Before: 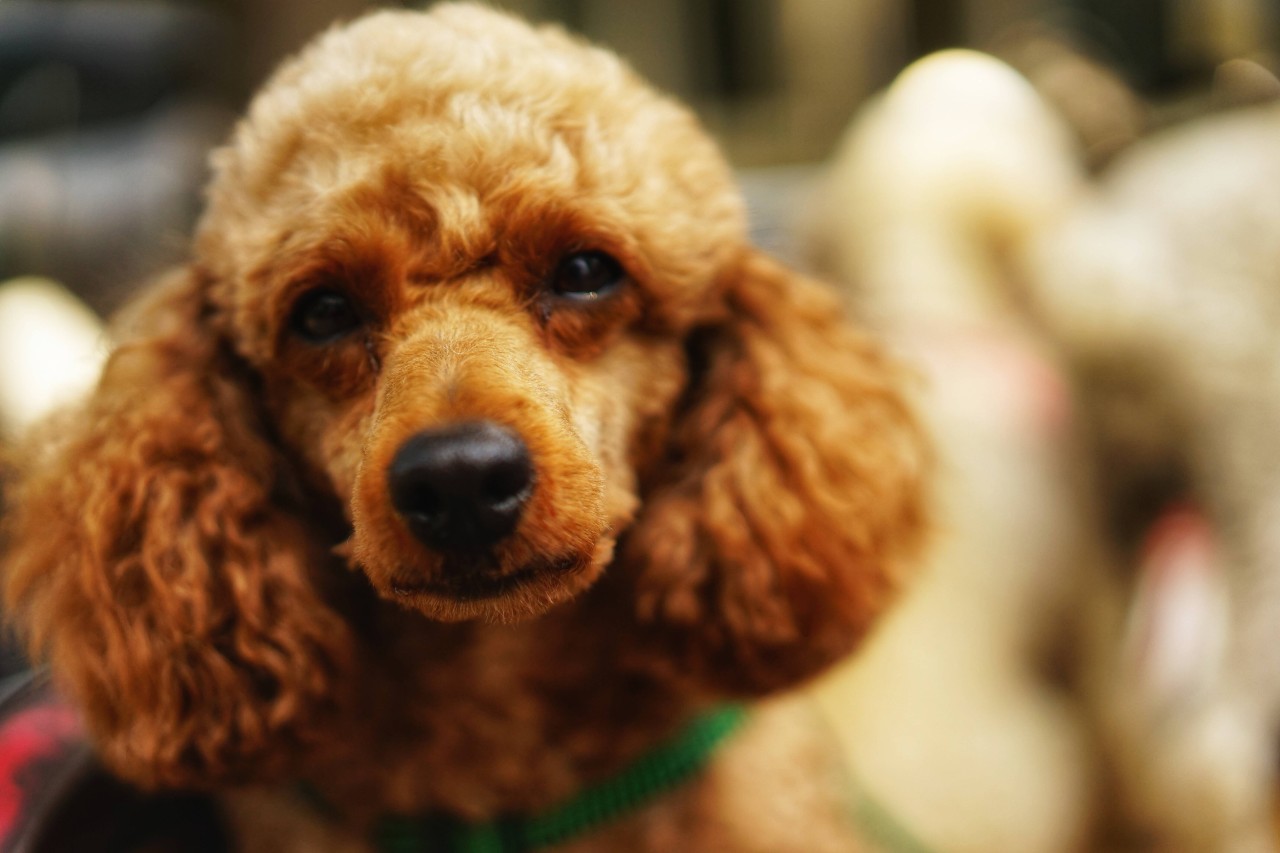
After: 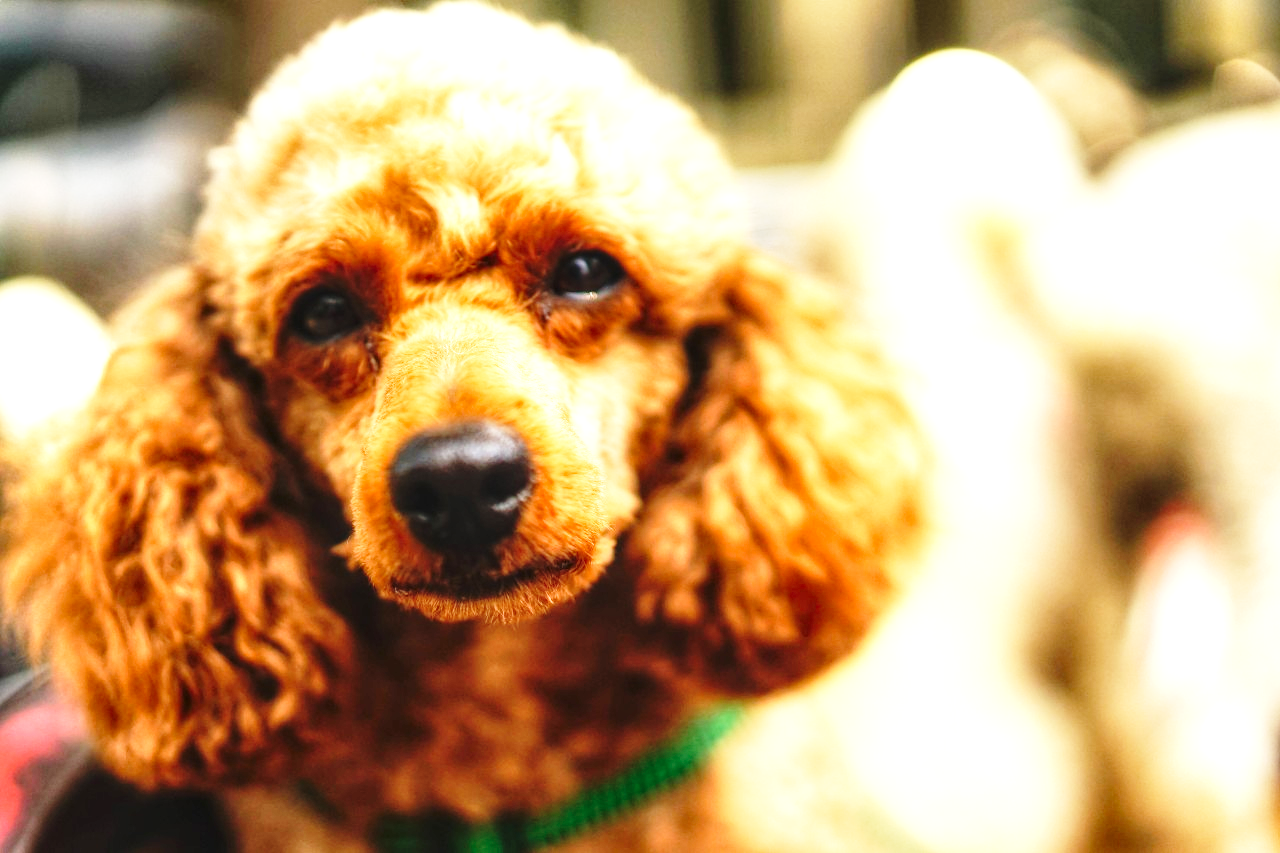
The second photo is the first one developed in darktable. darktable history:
local contrast: on, module defaults
base curve: curves: ch0 [(0, 0) (0.028, 0.03) (0.121, 0.232) (0.46, 0.748) (0.859, 0.968) (1, 1)], preserve colors none
exposure: black level correction 0, exposure 1.097 EV, compensate exposure bias true, compensate highlight preservation false
